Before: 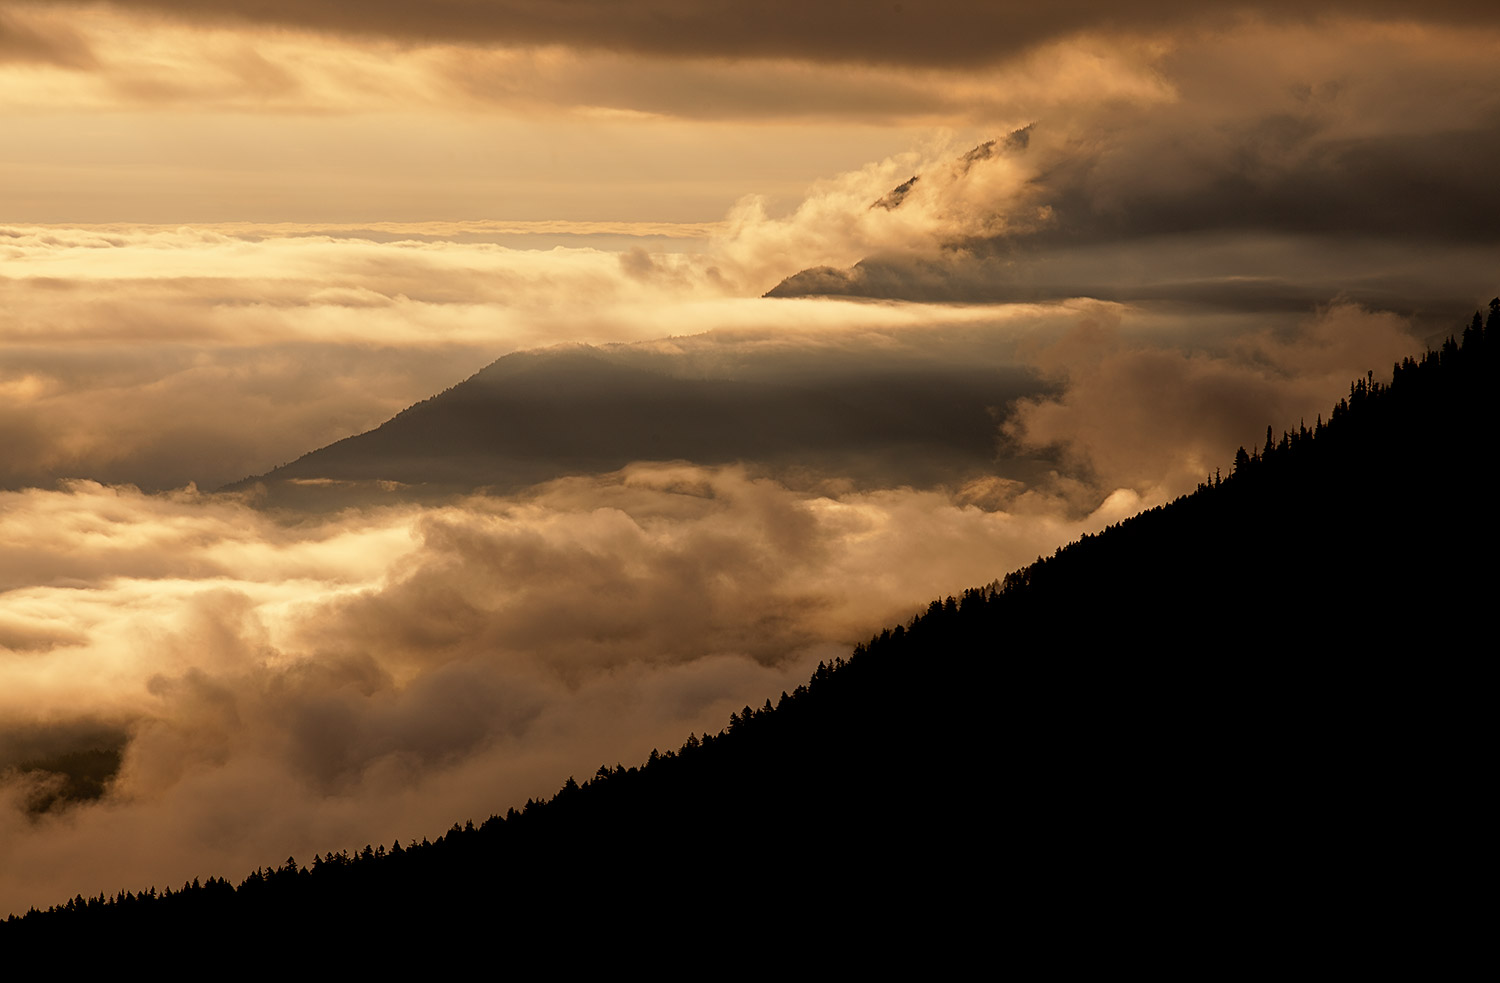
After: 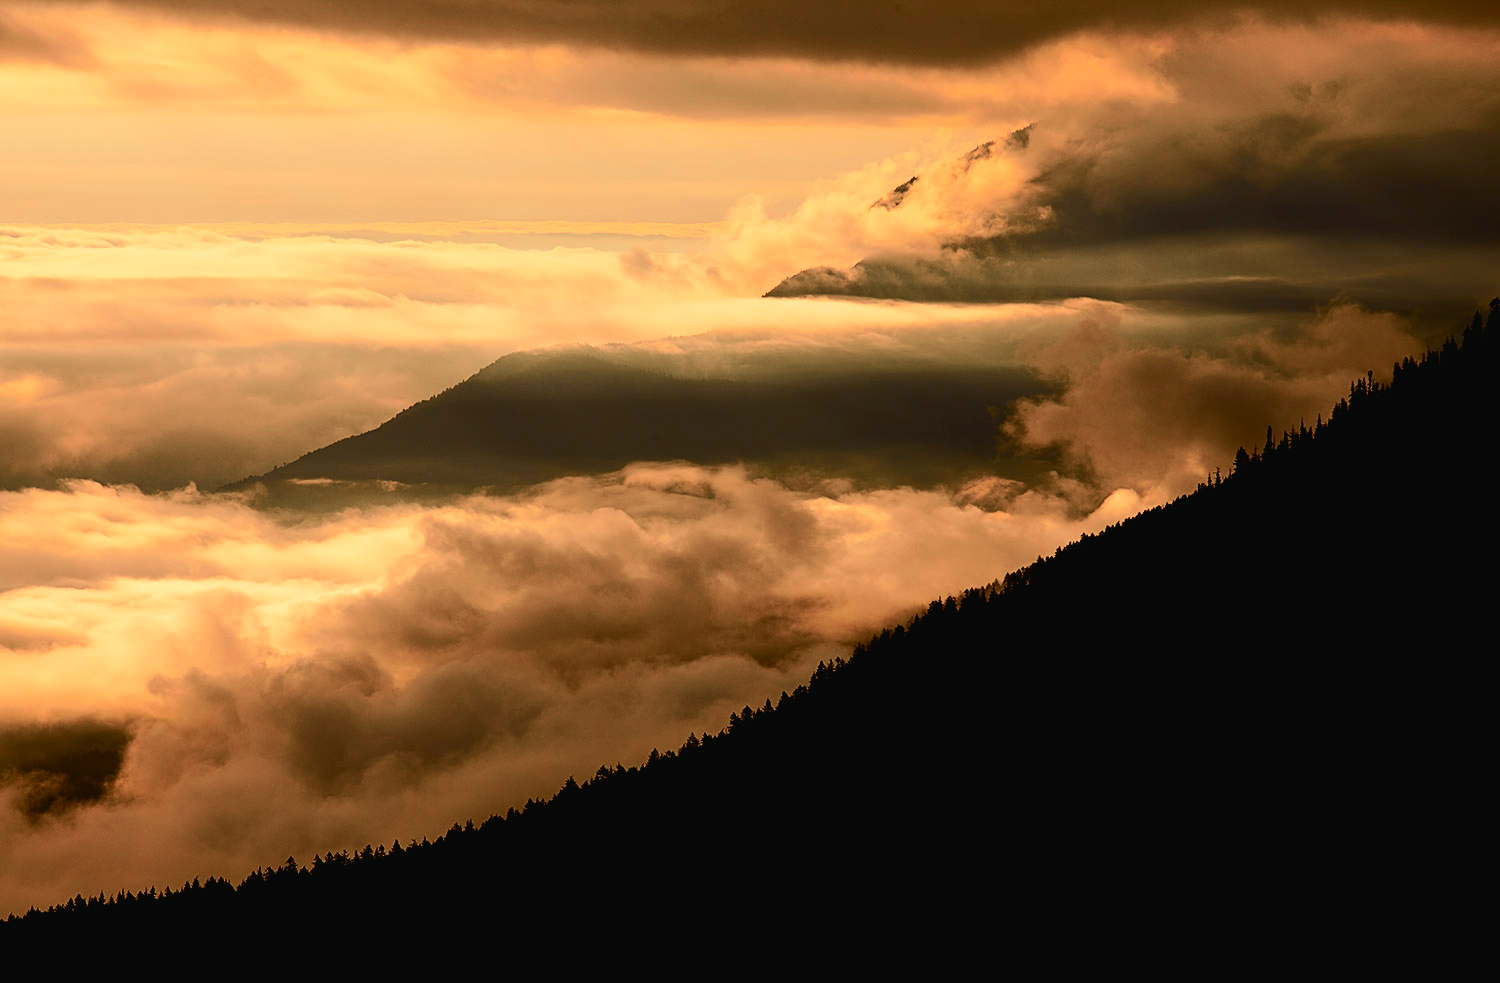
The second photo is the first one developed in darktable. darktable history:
tone curve: curves: ch0 [(0, 0.018) (0.036, 0.038) (0.15, 0.131) (0.27, 0.247) (0.503, 0.556) (0.763, 0.785) (1, 0.919)]; ch1 [(0, 0) (0.203, 0.158) (0.333, 0.283) (0.451, 0.417) (0.502, 0.5) (0.519, 0.522) (0.562, 0.588) (0.603, 0.664) (0.722, 0.813) (1, 1)]; ch2 [(0, 0) (0.29, 0.295) (0.404, 0.436) (0.497, 0.499) (0.521, 0.523) (0.561, 0.605) (0.639, 0.664) (0.712, 0.764) (1, 1)], color space Lab, independent channels, preserve colors none
exposure: compensate highlight preservation false
tone equalizer: -8 EV -0.417 EV, -7 EV -0.389 EV, -6 EV -0.333 EV, -5 EV -0.222 EV, -3 EV 0.222 EV, -2 EV 0.333 EV, -1 EV 0.389 EV, +0 EV 0.417 EV, edges refinement/feathering 500, mask exposure compensation -1.57 EV, preserve details no
